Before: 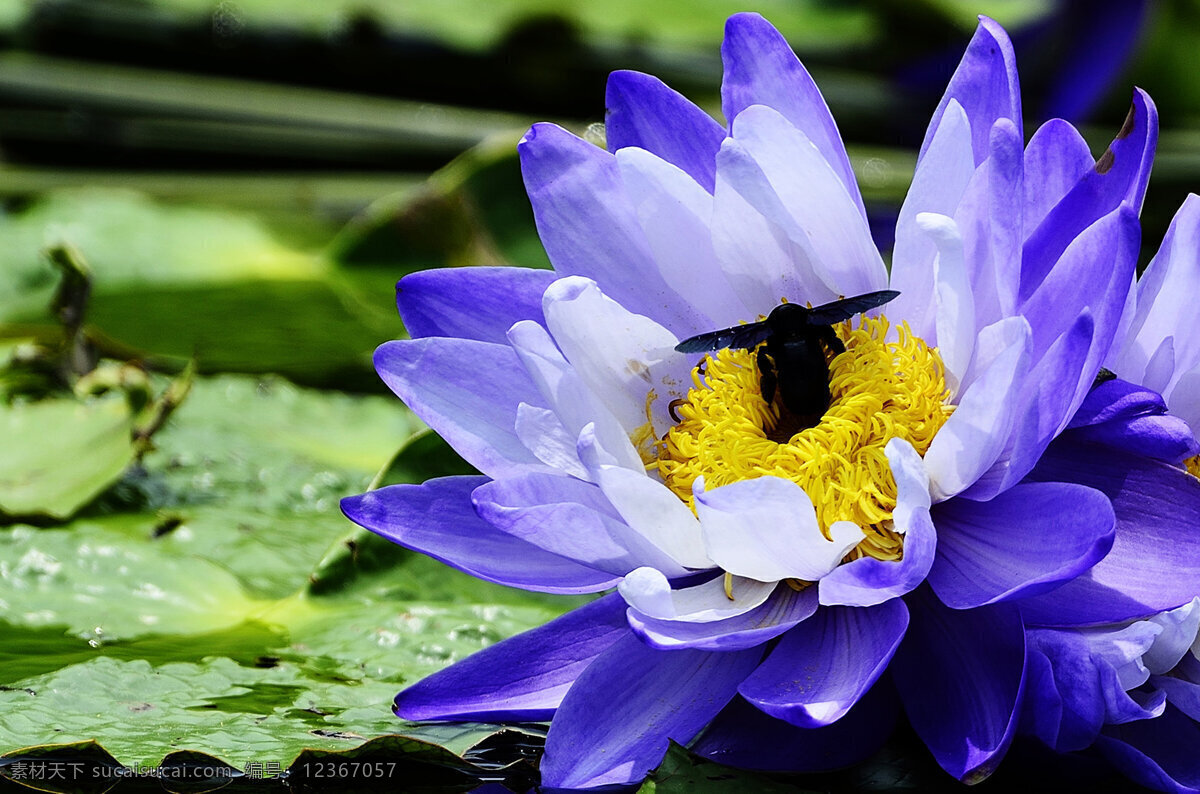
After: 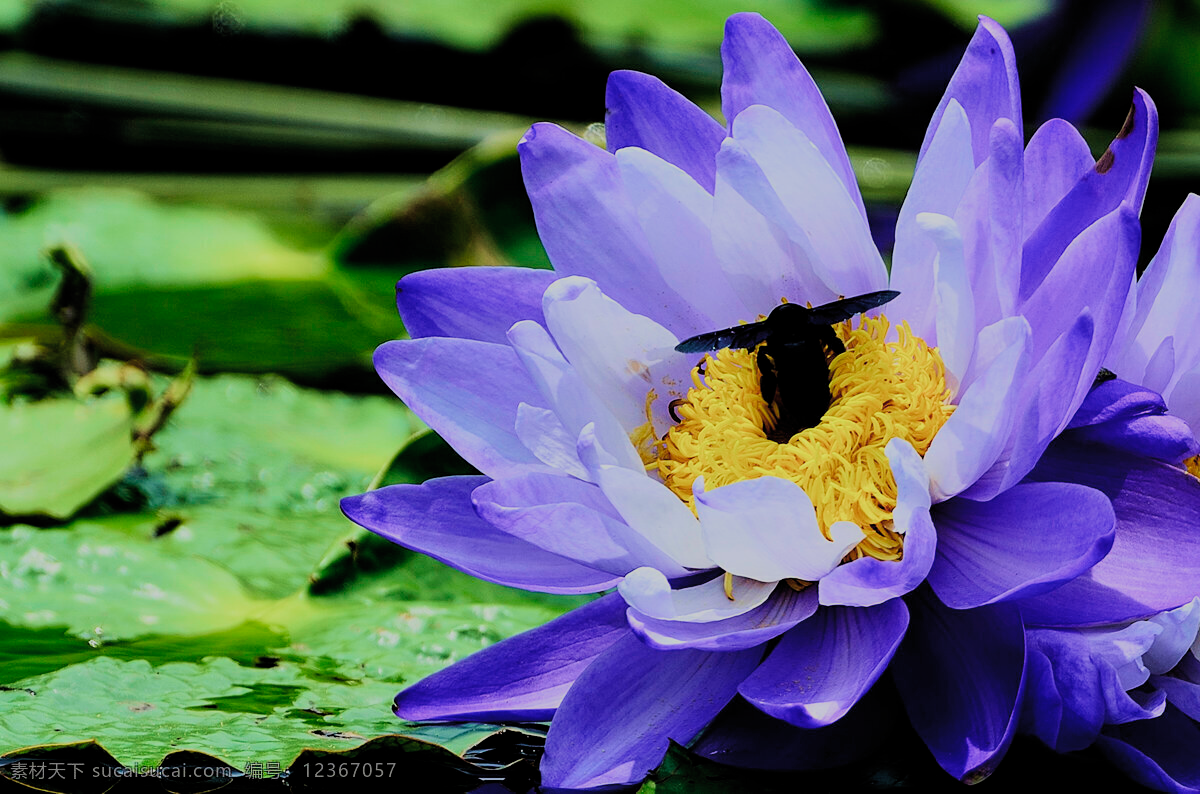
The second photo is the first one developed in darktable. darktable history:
exposure: compensate exposure bias true, compensate highlight preservation false
velvia: strength 44.54%
filmic rgb: black relative exposure -7.65 EV, white relative exposure 4.56 EV, hardness 3.61, preserve chrominance RGB euclidean norm, color science v5 (2021), contrast in shadows safe, contrast in highlights safe
